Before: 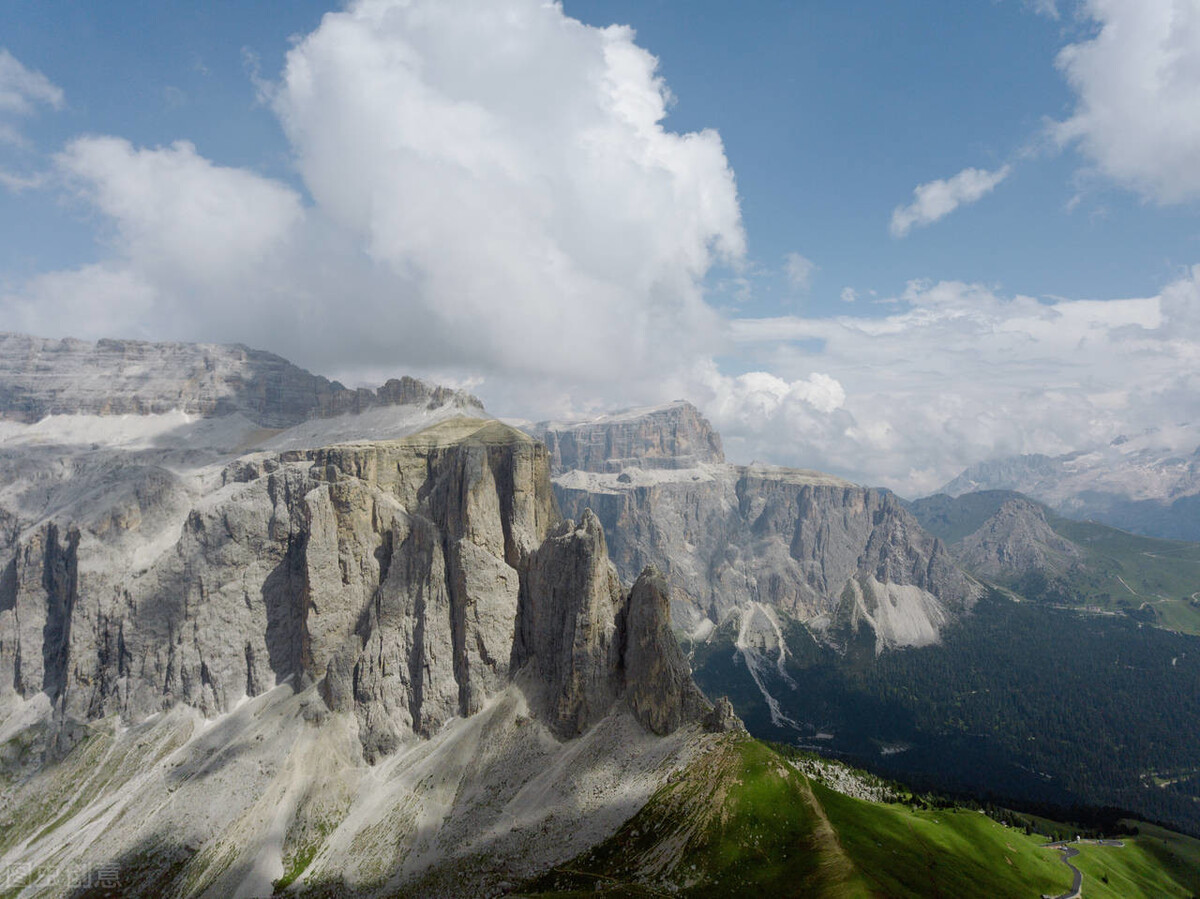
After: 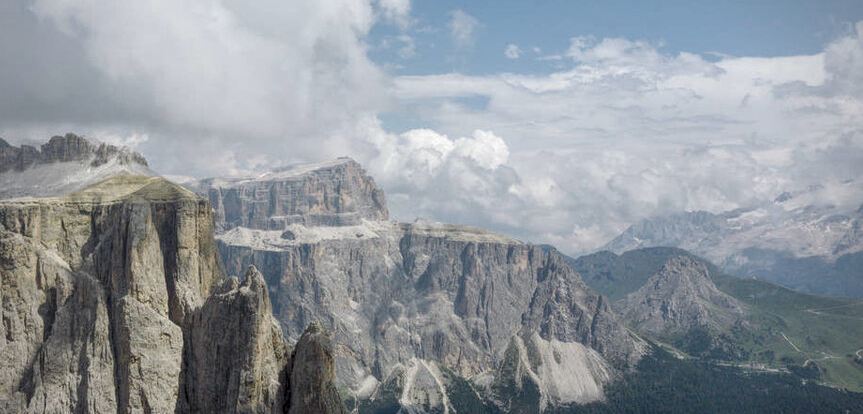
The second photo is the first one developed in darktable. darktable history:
crop and rotate: left 28.005%, top 27.044%, bottom 26.805%
vignetting: brightness -0.396, saturation -0.309
local contrast: highlights 97%, shadows 85%, detail 160%, midtone range 0.2
